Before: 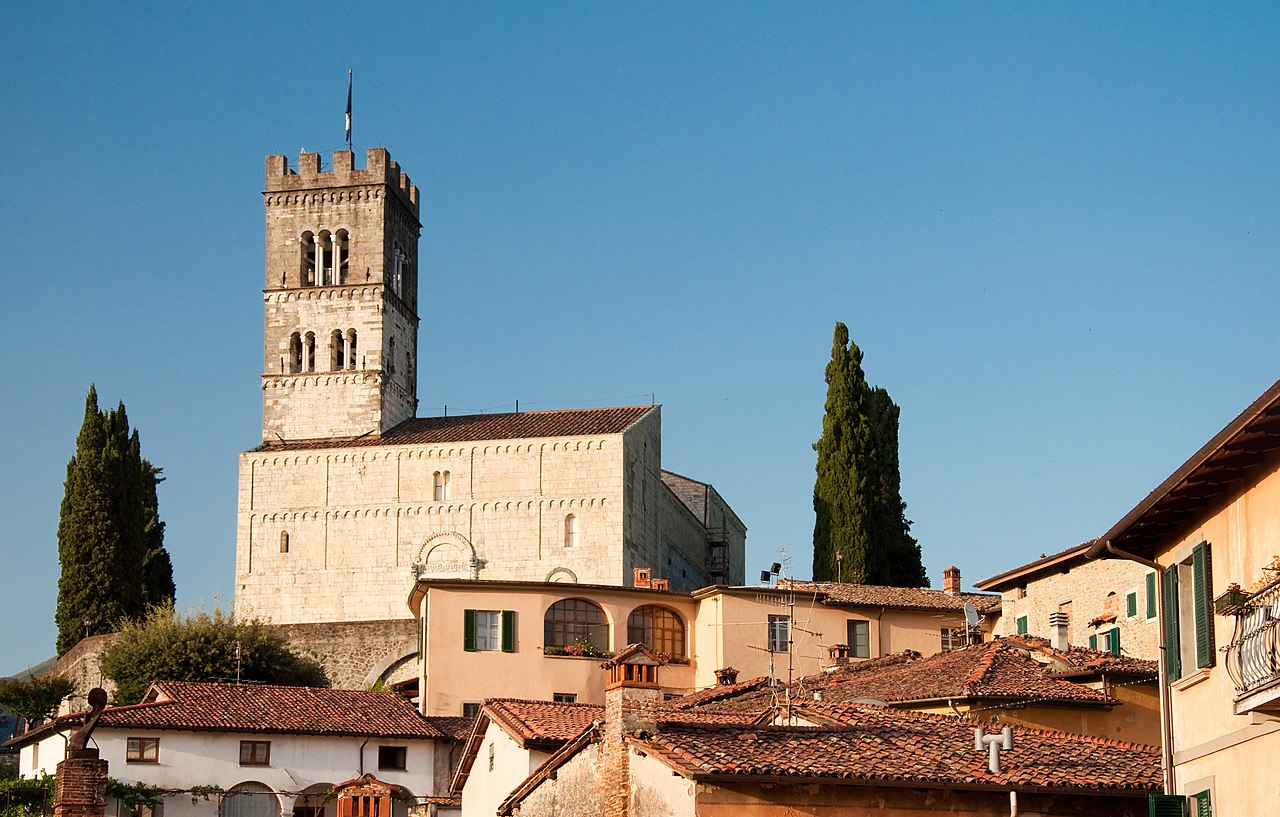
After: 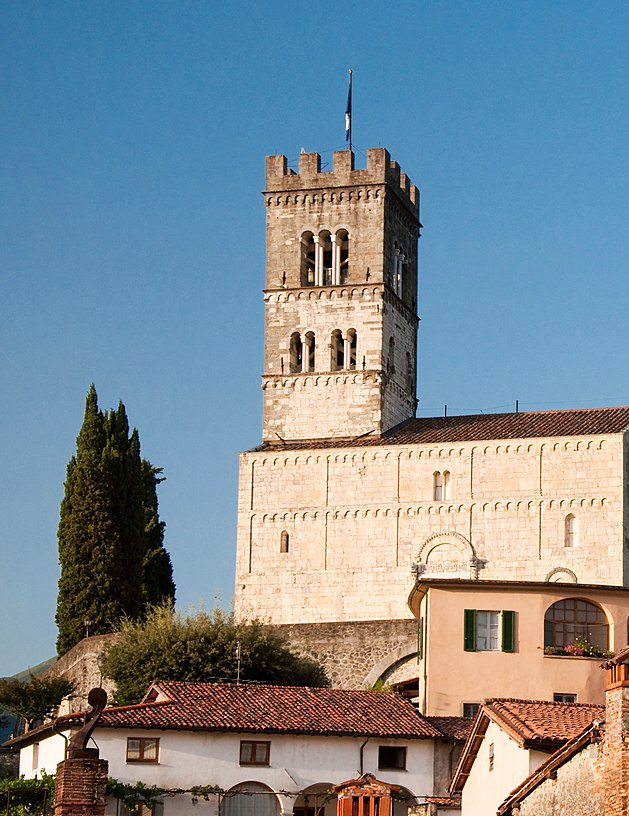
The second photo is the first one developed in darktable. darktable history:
white balance: red 1.004, blue 1.024
crop and rotate: left 0%, top 0%, right 50.845%
